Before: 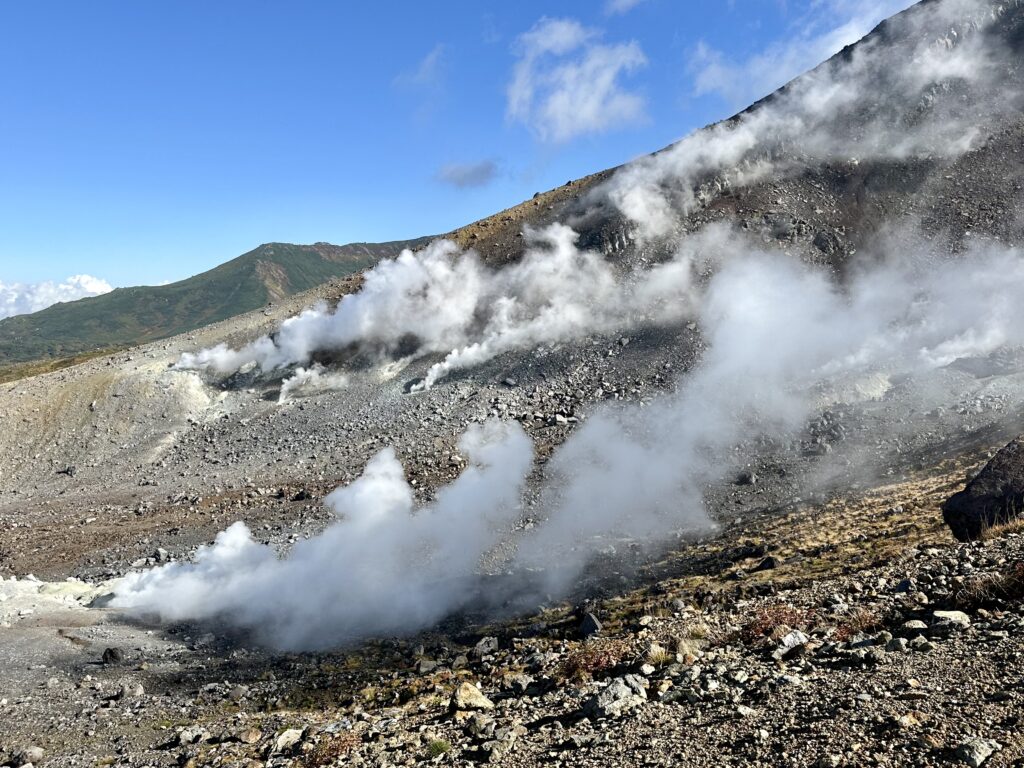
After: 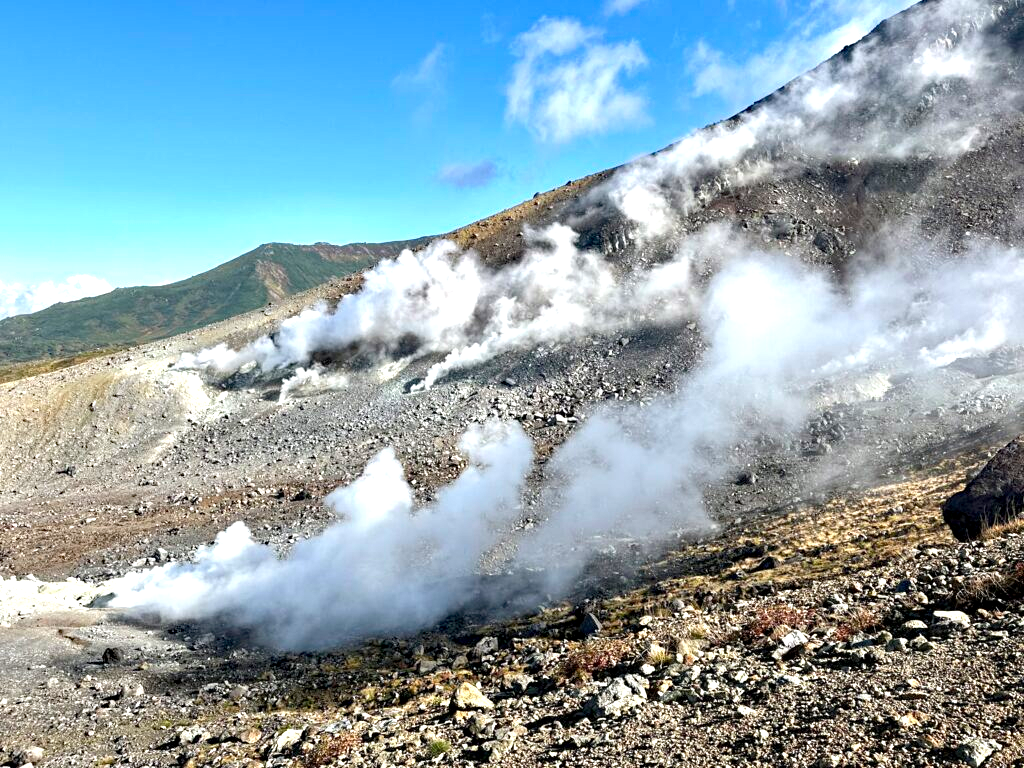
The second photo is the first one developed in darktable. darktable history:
local contrast: highlights 101%, shadows 97%, detail 120%, midtone range 0.2
haze removal: compatibility mode true, adaptive false
exposure: black level correction 0.002, exposure 0.673 EV, compensate exposure bias true, compensate highlight preservation false
